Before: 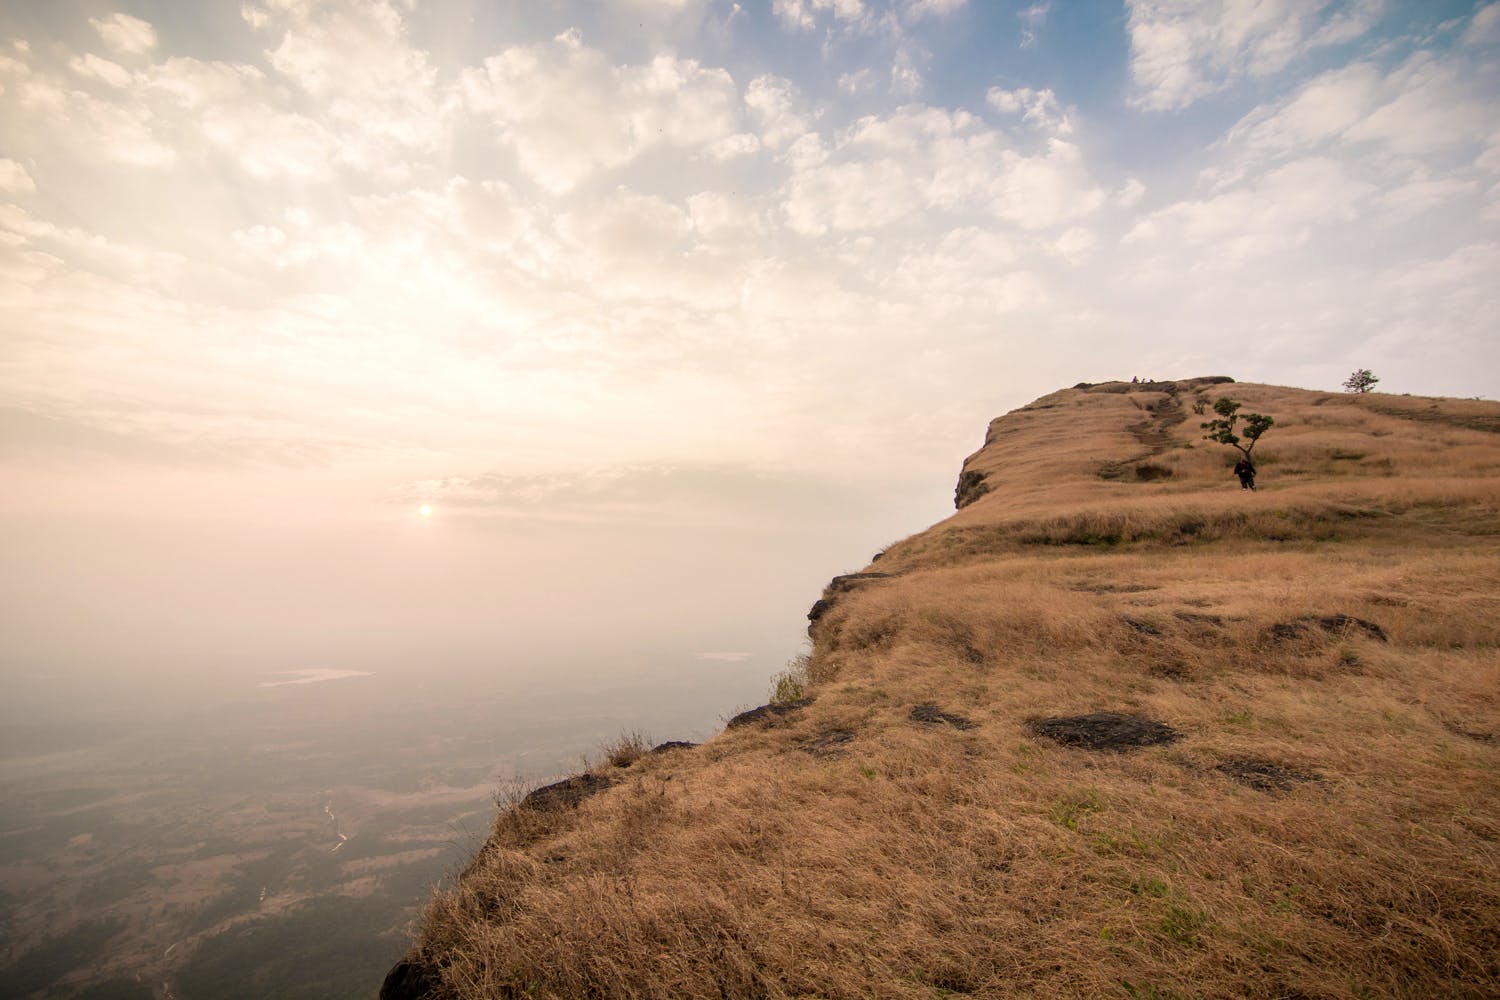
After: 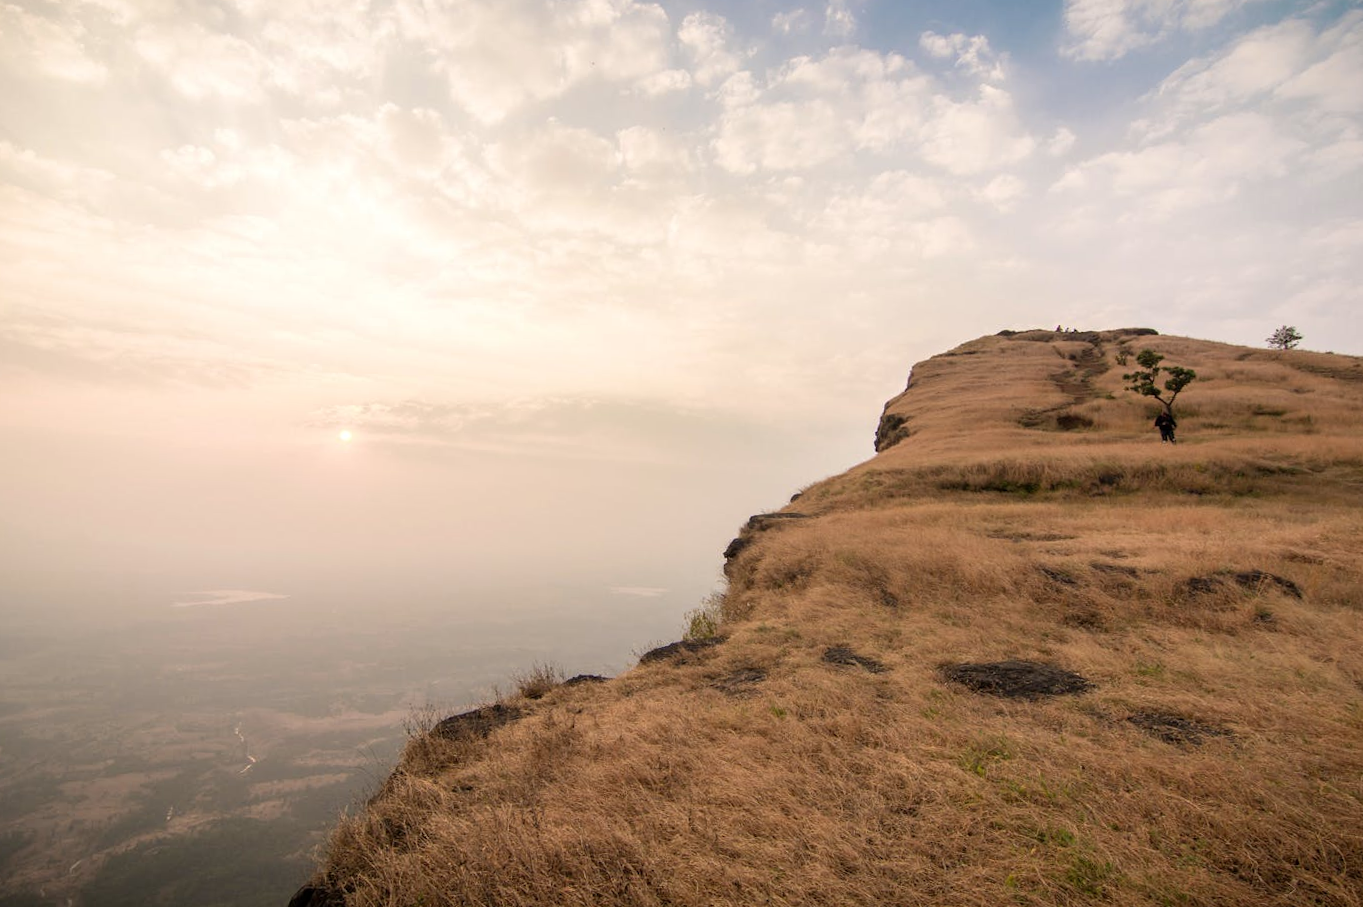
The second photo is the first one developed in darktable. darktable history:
crop and rotate: angle -1.92°, left 3.157%, top 4.305%, right 1.447%, bottom 0.47%
